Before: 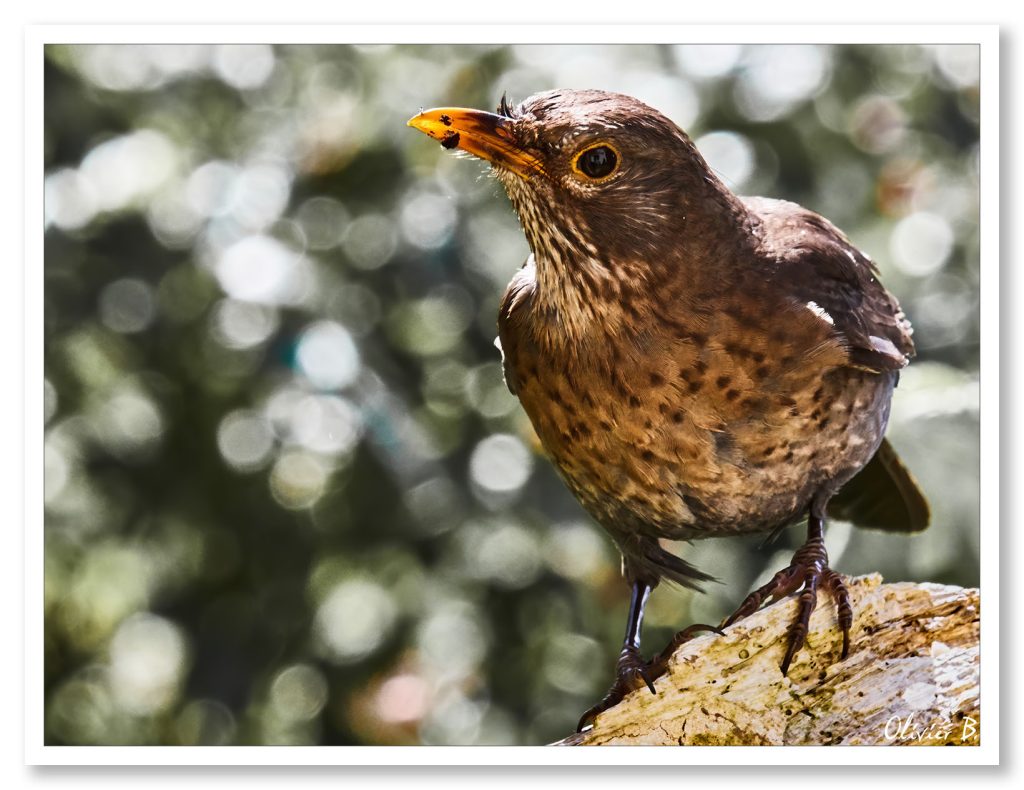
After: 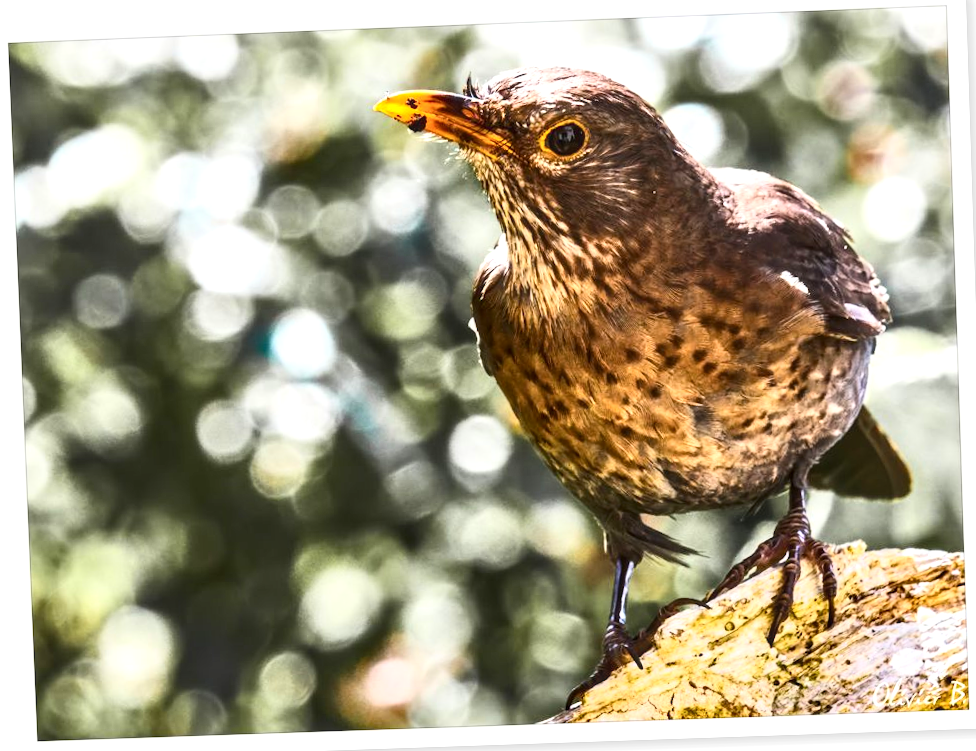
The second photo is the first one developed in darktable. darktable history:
exposure: exposure 0.6 EV, compensate highlight preservation false
local contrast: on, module defaults
color balance rgb: perceptual saturation grading › global saturation 10%, global vibrance 10%
contrast brightness saturation: contrast 0.24, brightness 0.09
rotate and perspective: rotation -2.12°, lens shift (vertical) 0.009, lens shift (horizontal) -0.008, automatic cropping original format, crop left 0.036, crop right 0.964, crop top 0.05, crop bottom 0.959
